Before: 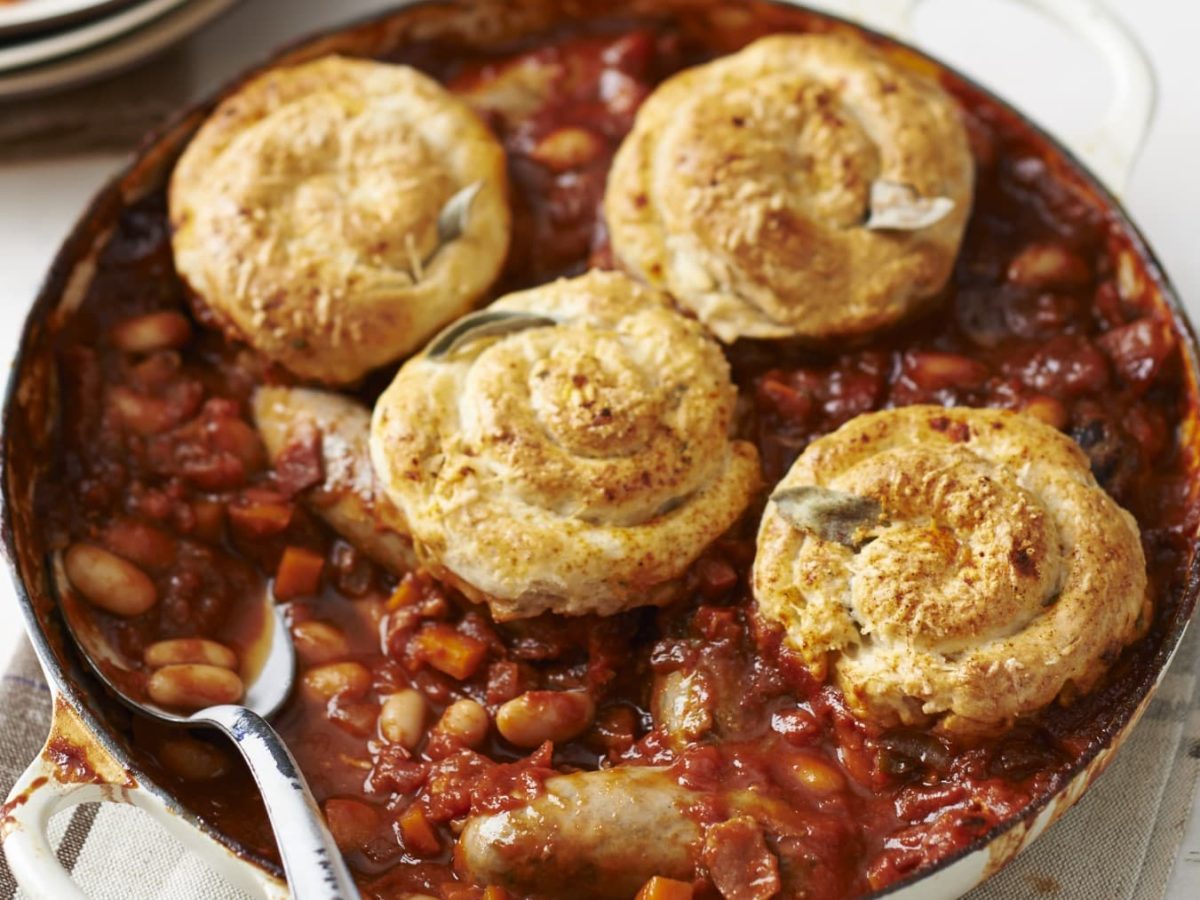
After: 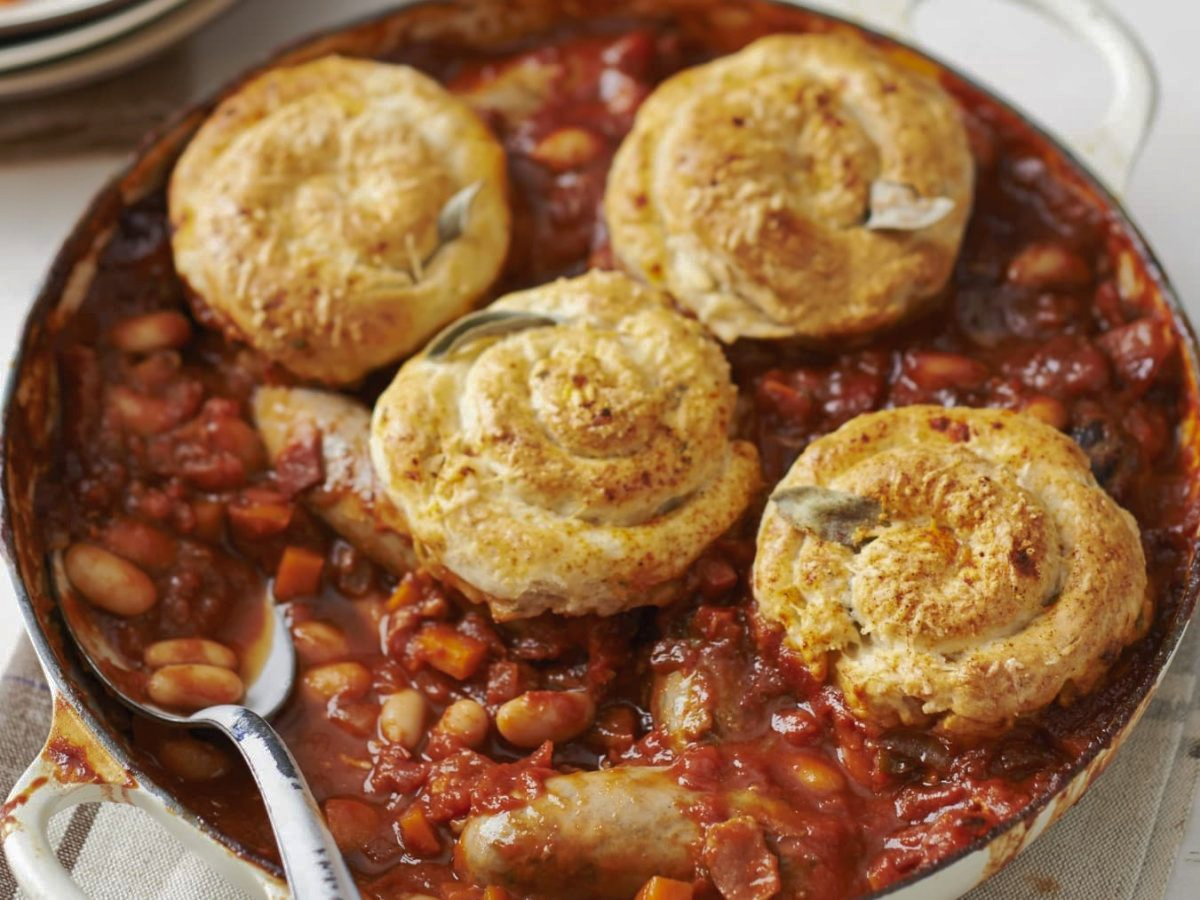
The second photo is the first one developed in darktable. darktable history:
shadows and highlights: shadows 40.16, highlights -59.71
